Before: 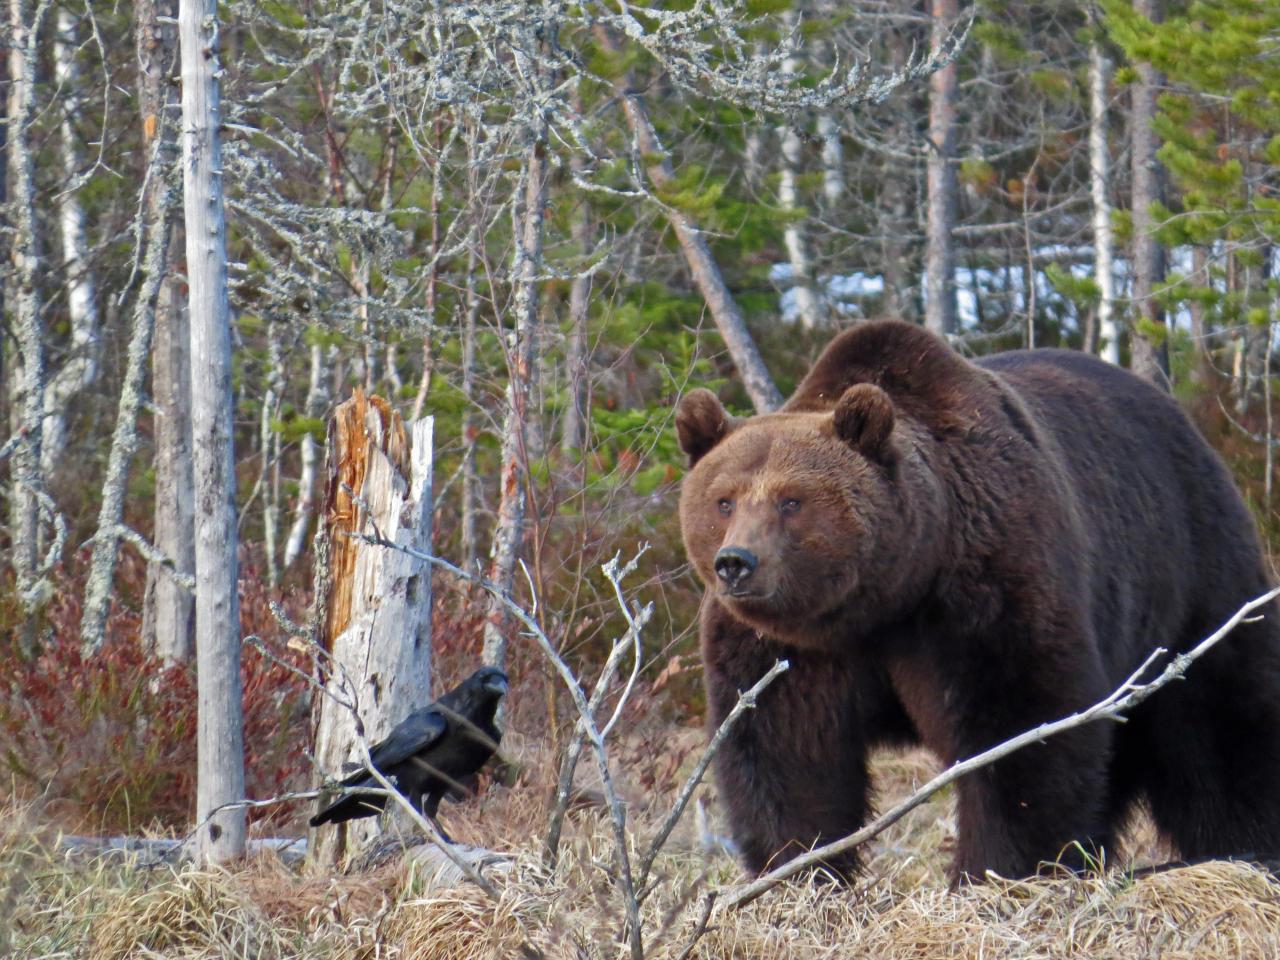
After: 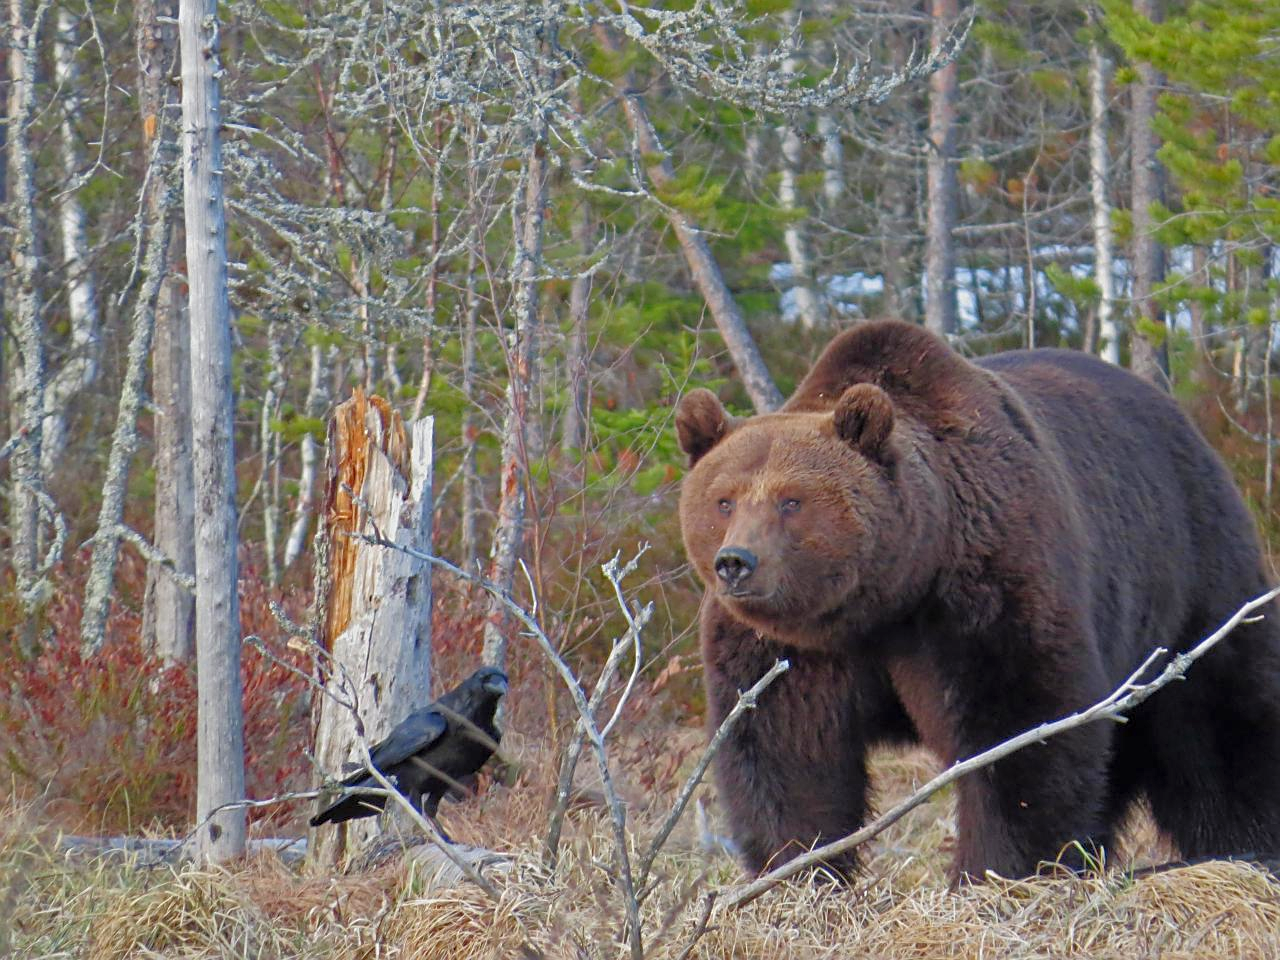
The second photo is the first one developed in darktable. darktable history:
contrast brightness saturation: contrast 0.033, brightness 0.061, saturation 0.126
tone equalizer: -8 EV 0.279 EV, -7 EV 0.452 EV, -6 EV 0.421 EV, -5 EV 0.257 EV, -3 EV -0.279 EV, -2 EV -0.406 EV, -1 EV -0.395 EV, +0 EV -0.277 EV, edges refinement/feathering 500, mask exposure compensation -1.57 EV, preserve details no
sharpen: on, module defaults
color balance rgb: power › luminance 1.511%, perceptual saturation grading › global saturation -0.074%
